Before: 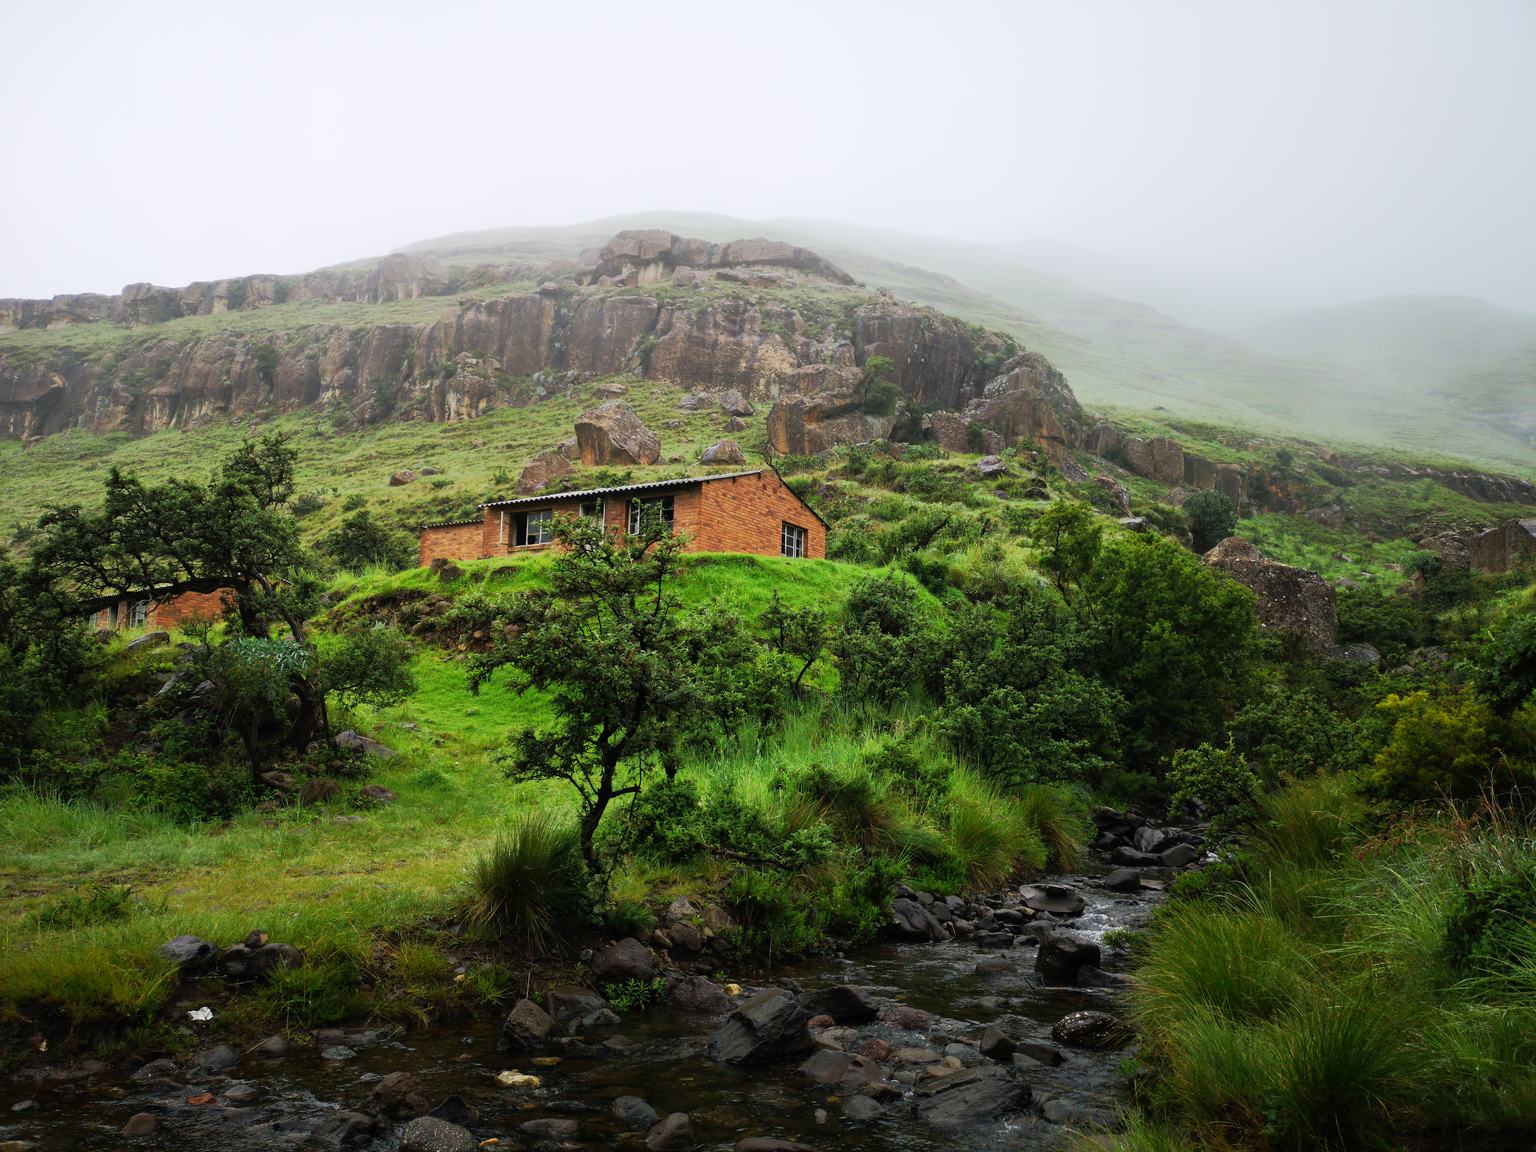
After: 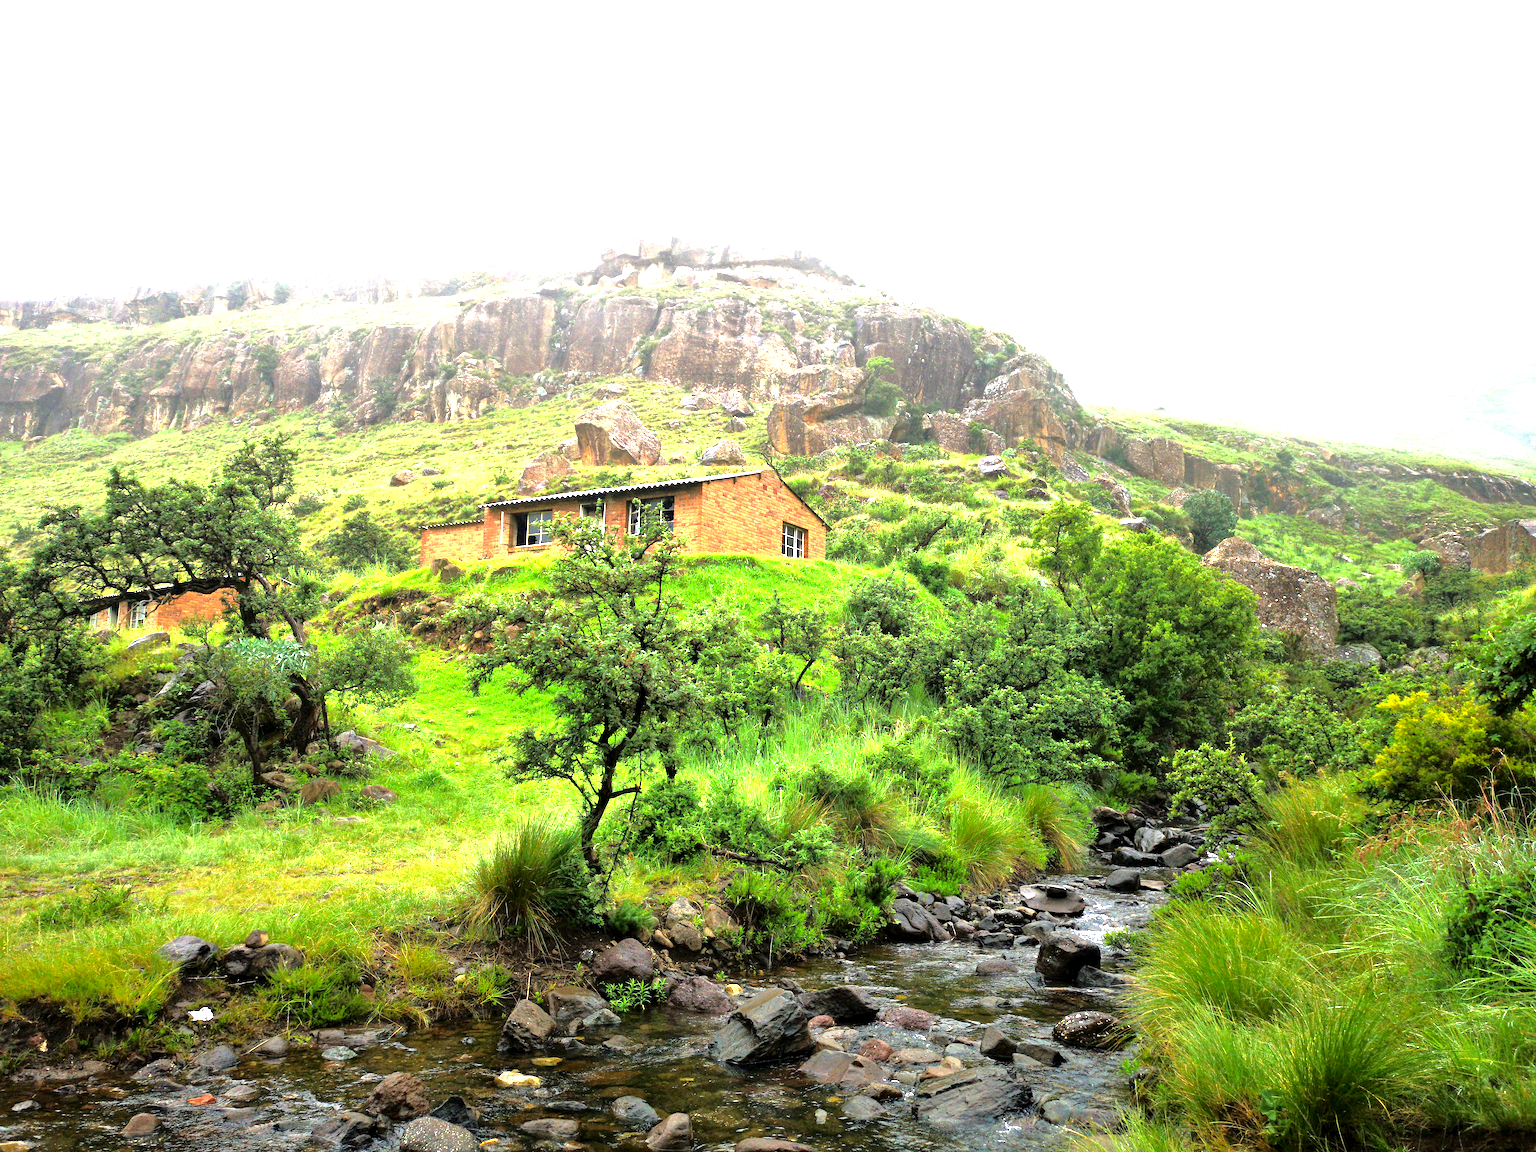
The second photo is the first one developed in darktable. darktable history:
exposure: black level correction 0.001, exposure 1.842 EV, compensate highlight preservation false
tone equalizer: -7 EV 0.158 EV, -6 EV 0.617 EV, -5 EV 1.15 EV, -4 EV 1.35 EV, -3 EV 1.13 EV, -2 EV 0.6 EV, -1 EV 0.166 EV, mask exposure compensation -0.508 EV
haze removal: adaptive false
